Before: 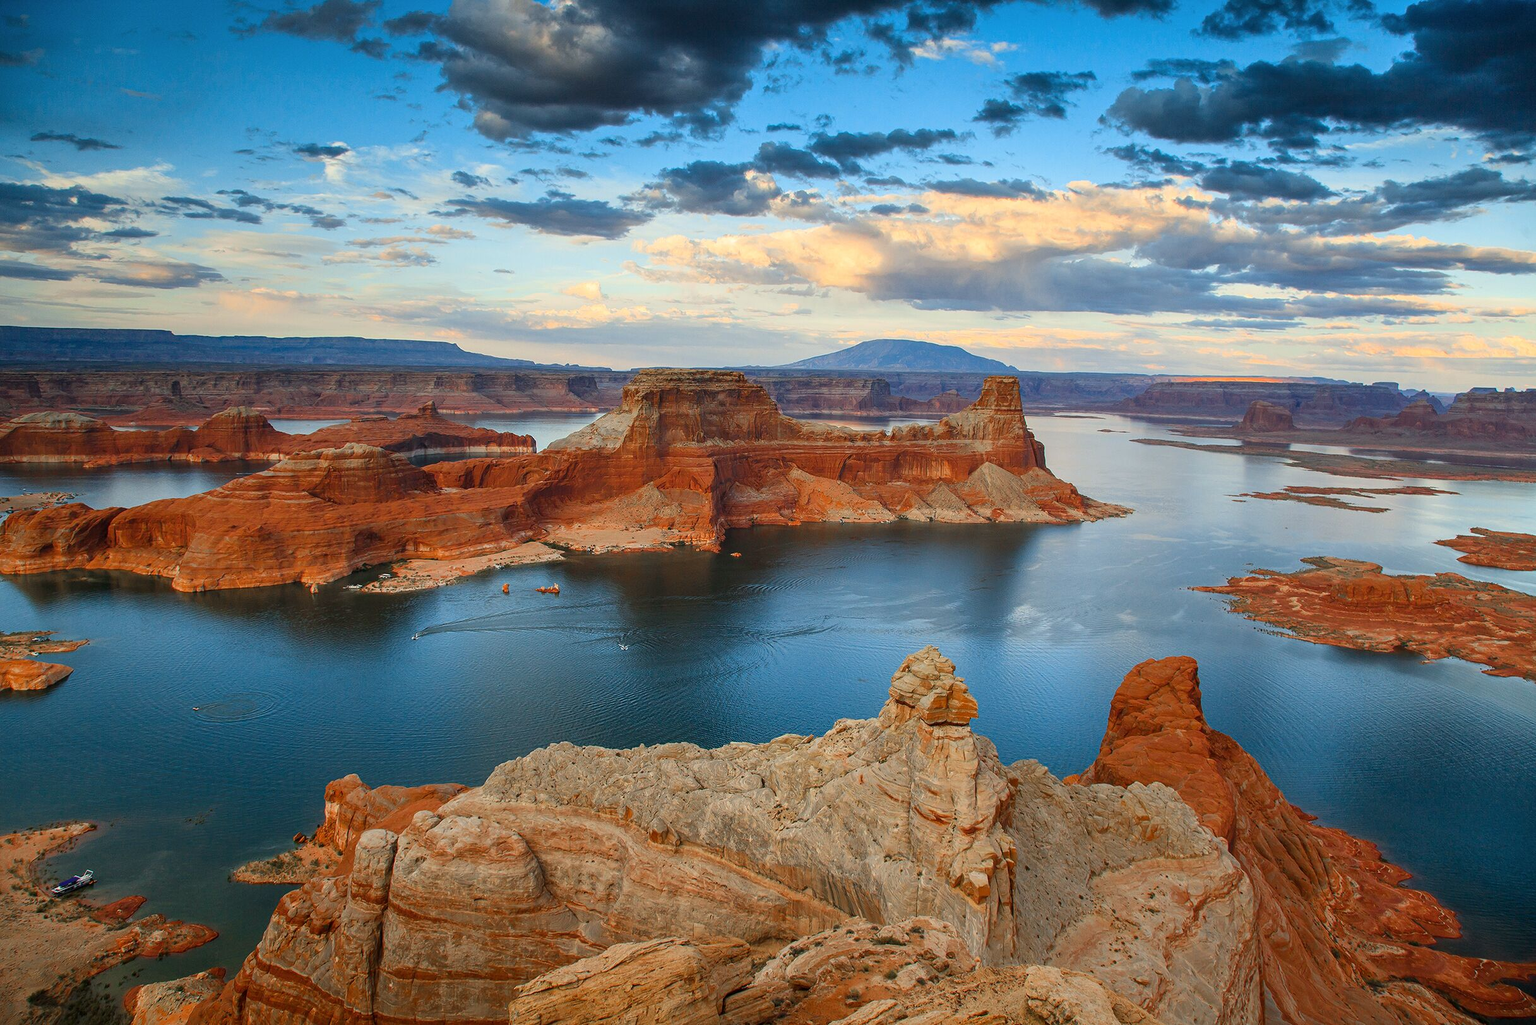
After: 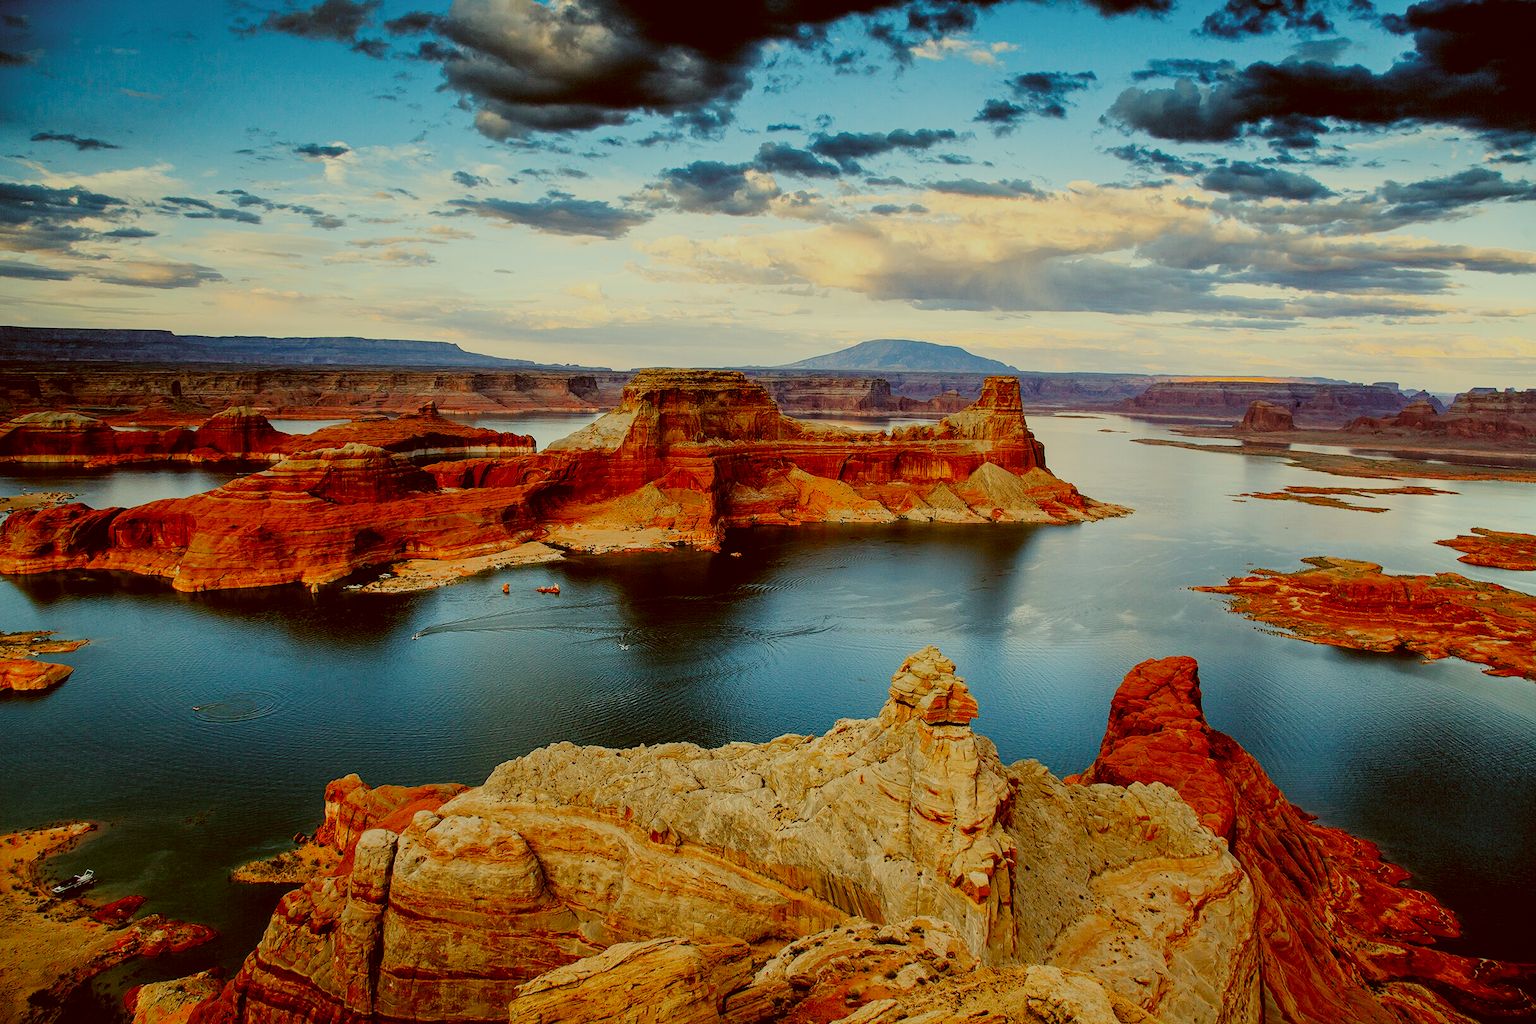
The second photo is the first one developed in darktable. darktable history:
filmic rgb: black relative exposure -4.09 EV, white relative exposure 5.13 EV, threshold 3.03 EV, hardness 2.1, contrast 1.178, preserve chrominance no, color science v5 (2021), enable highlight reconstruction true
color correction: highlights a* -5.52, highlights b* 9.8, shadows a* 9.52, shadows b* 24.8
contrast brightness saturation: contrast 0.038, saturation 0.155
